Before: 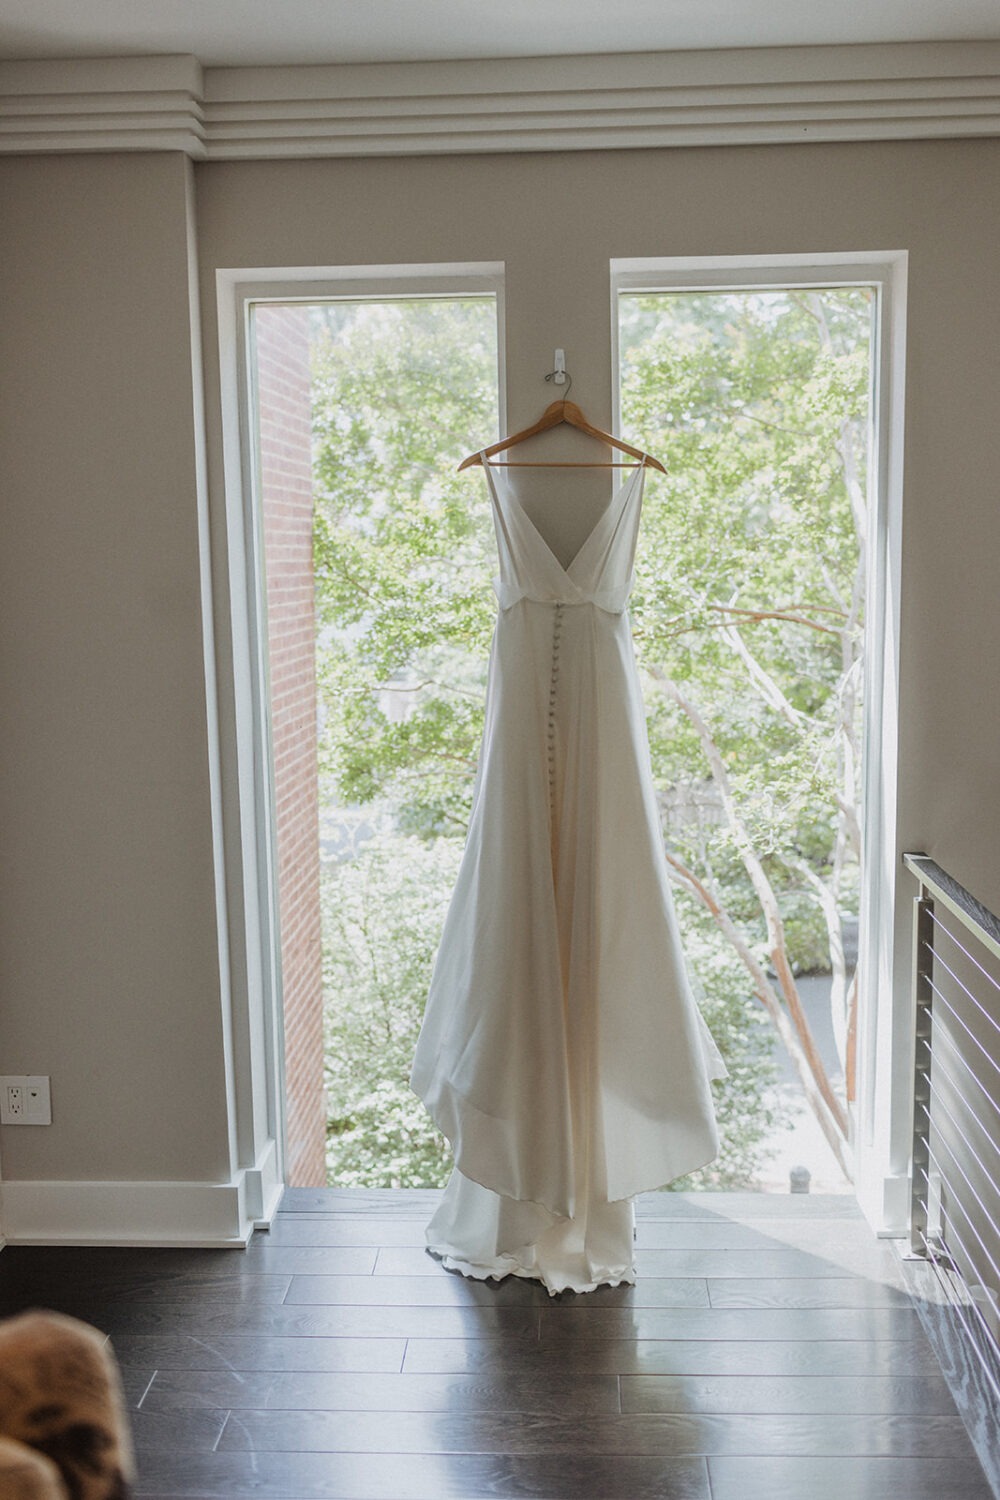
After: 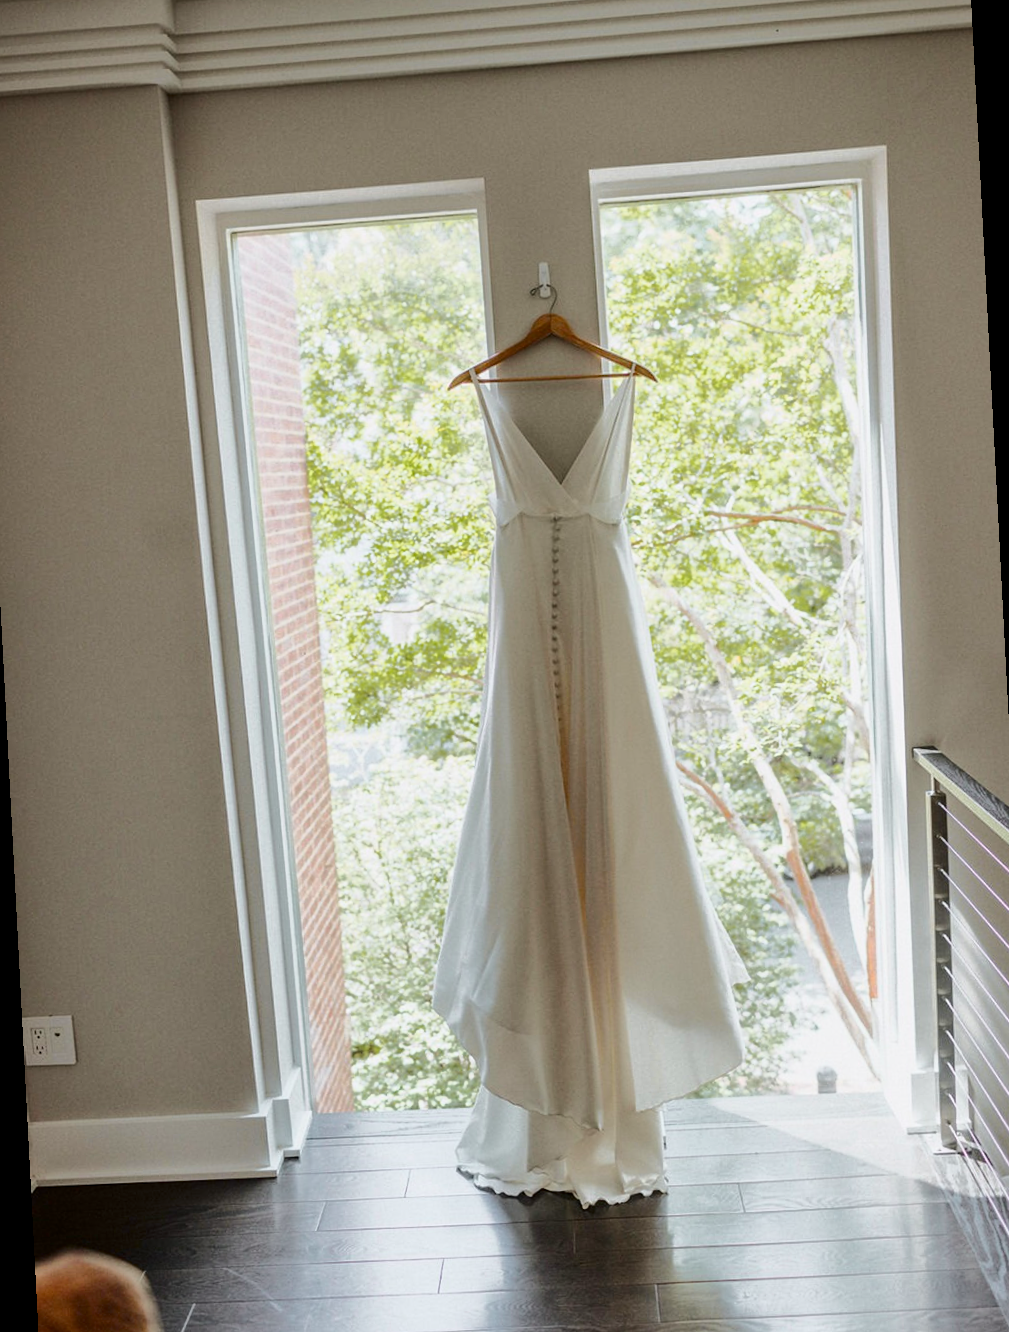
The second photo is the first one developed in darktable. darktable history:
tone curve: curves: ch0 [(0.003, 0) (0.066, 0.023) (0.154, 0.082) (0.281, 0.221) (0.405, 0.389) (0.517, 0.553) (0.716, 0.743) (0.822, 0.882) (1, 1)]; ch1 [(0, 0) (0.164, 0.115) (0.337, 0.332) (0.39, 0.398) (0.464, 0.461) (0.501, 0.5) (0.521, 0.526) (0.571, 0.606) (0.656, 0.677) (0.723, 0.731) (0.811, 0.796) (1, 1)]; ch2 [(0, 0) (0.337, 0.382) (0.464, 0.476) (0.501, 0.502) (0.527, 0.54) (0.556, 0.567) (0.575, 0.606) (0.659, 0.736) (1, 1)], color space Lab, independent channels, preserve colors none
rotate and perspective: rotation -3°, crop left 0.031, crop right 0.968, crop top 0.07, crop bottom 0.93
